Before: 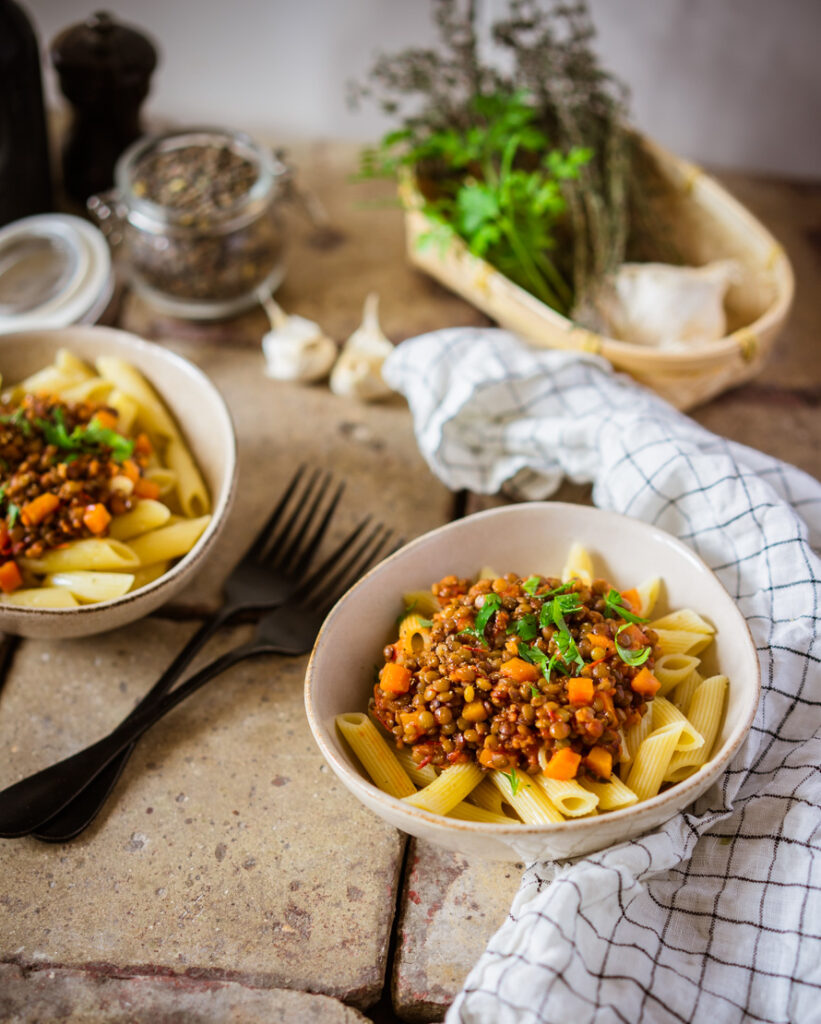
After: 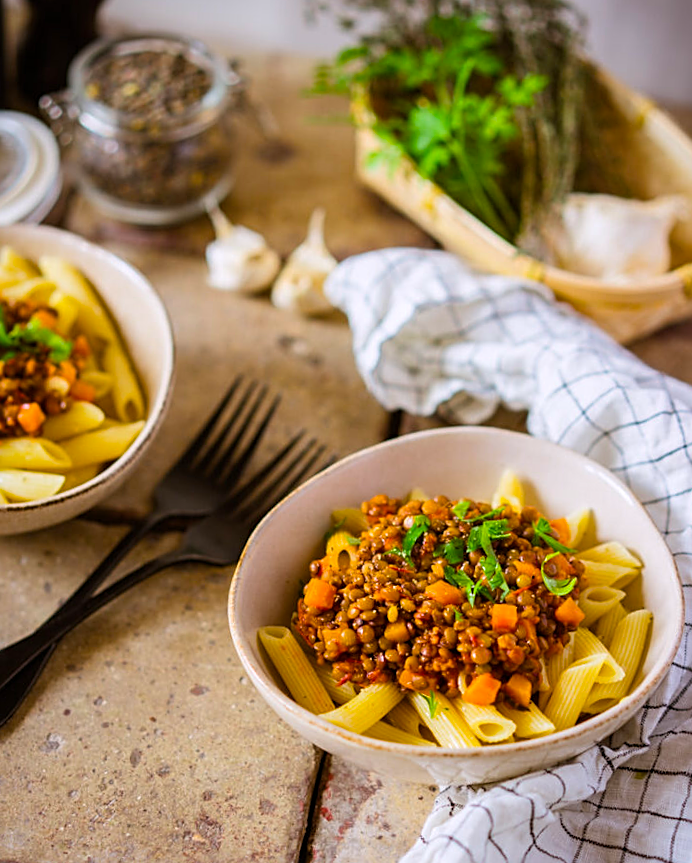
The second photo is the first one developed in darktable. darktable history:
crop and rotate: angle -3.27°, left 5.211%, top 5.211%, right 4.607%, bottom 4.607%
sharpen: on, module defaults
white balance: red 1.009, blue 1.027
color balance rgb: perceptual saturation grading › global saturation 20%, global vibrance 20%
